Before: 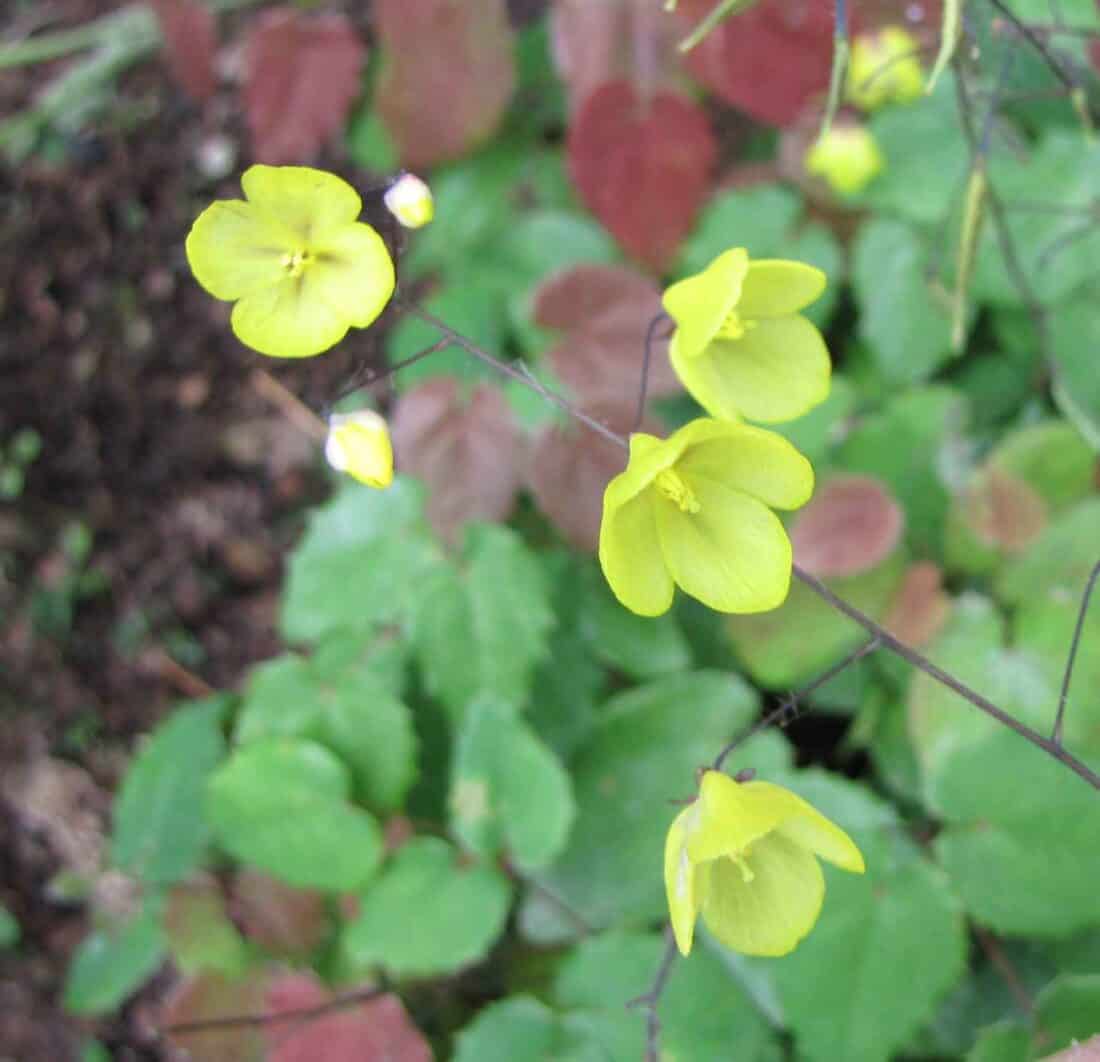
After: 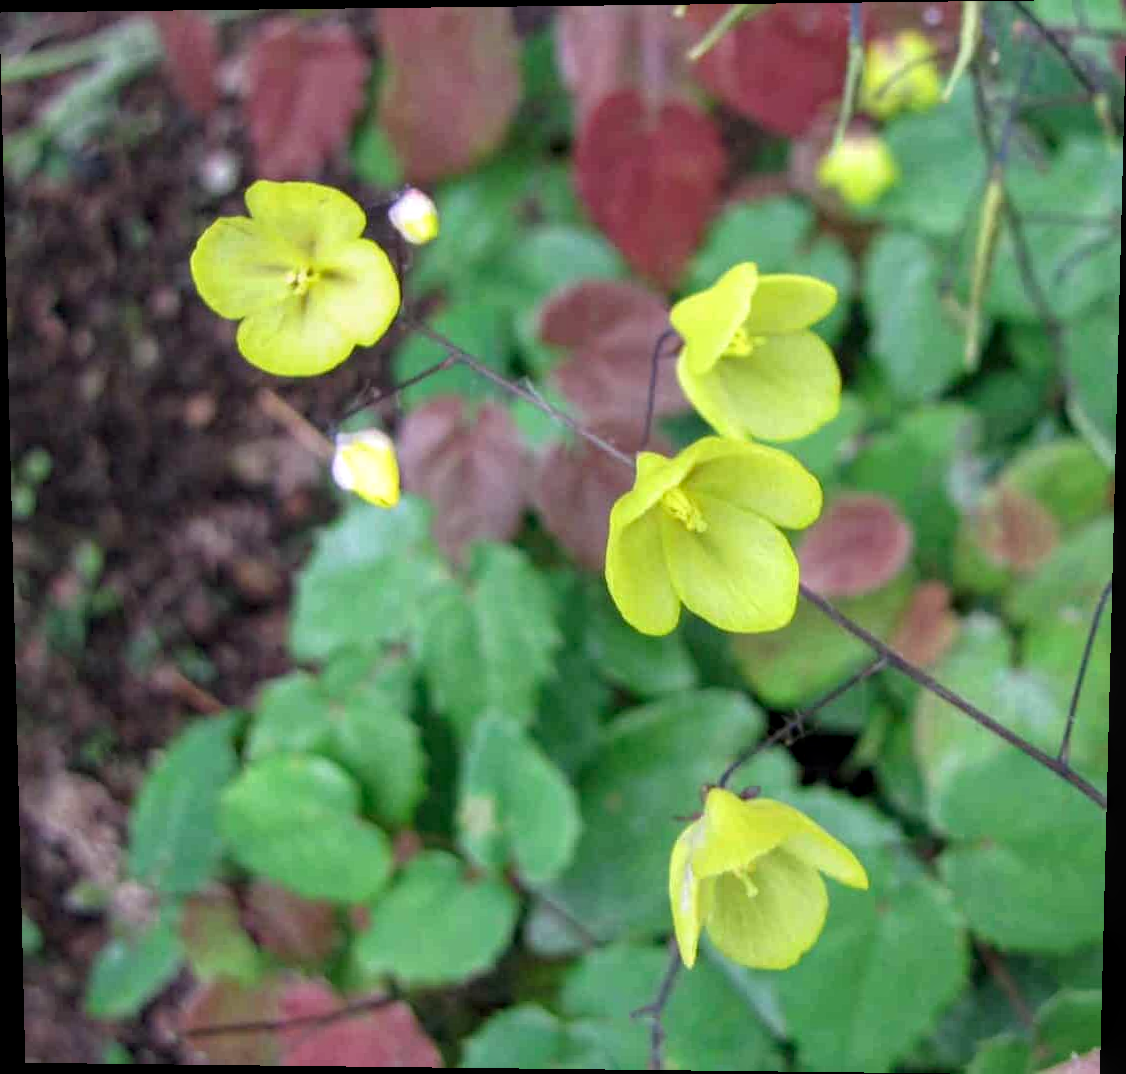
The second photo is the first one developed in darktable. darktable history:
rotate and perspective: lens shift (vertical) 0.048, lens shift (horizontal) -0.024, automatic cropping off
haze removal: compatibility mode true, adaptive false
exposure: exposure -0.04 EV, compensate highlight preservation false
local contrast: on, module defaults
